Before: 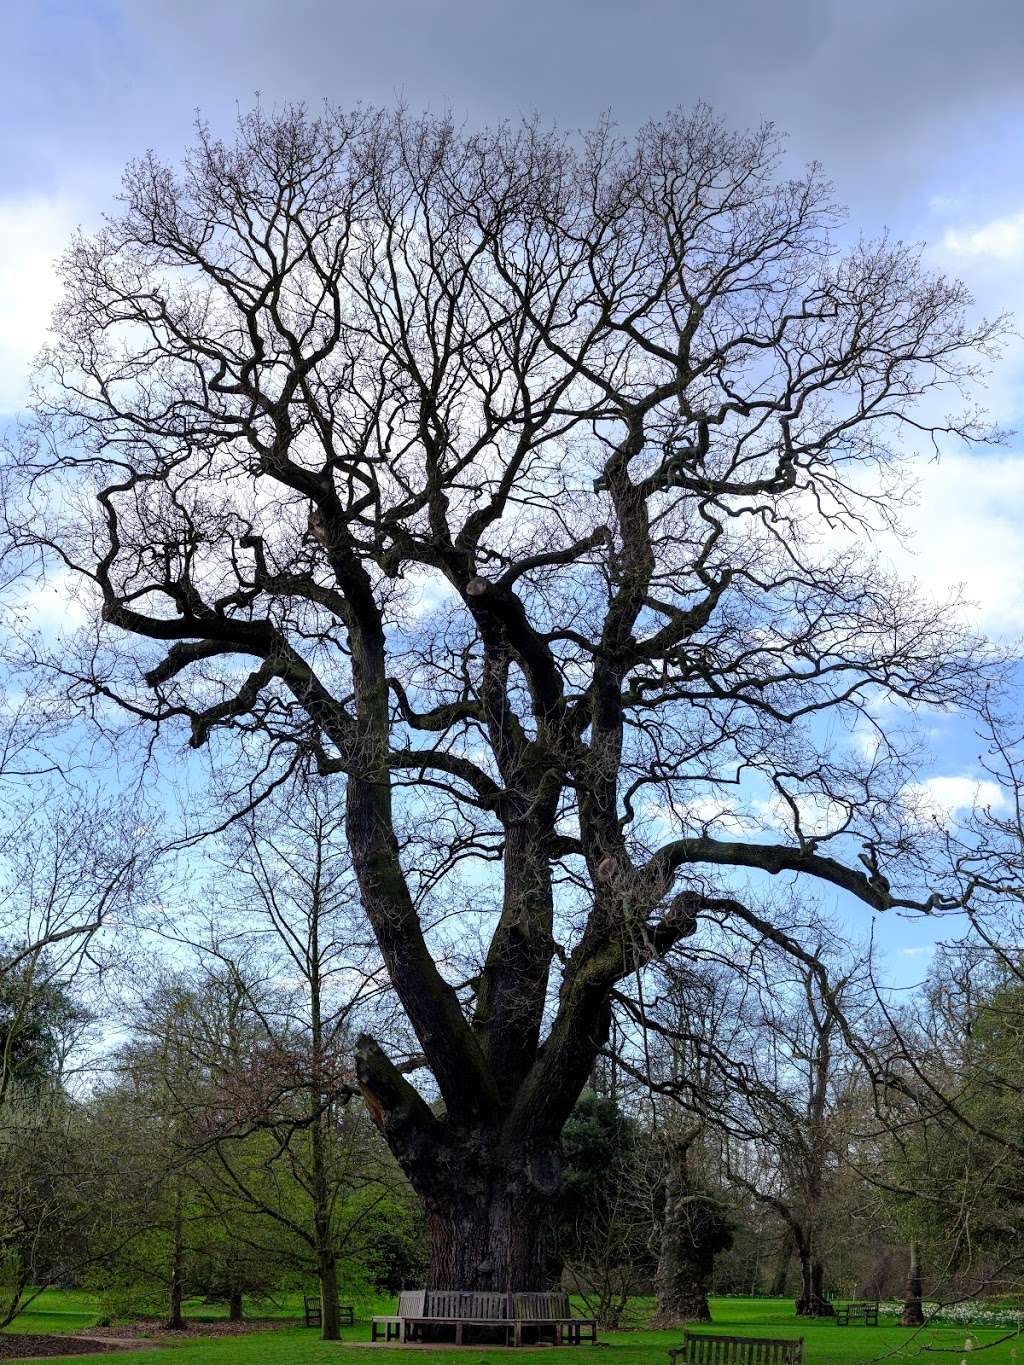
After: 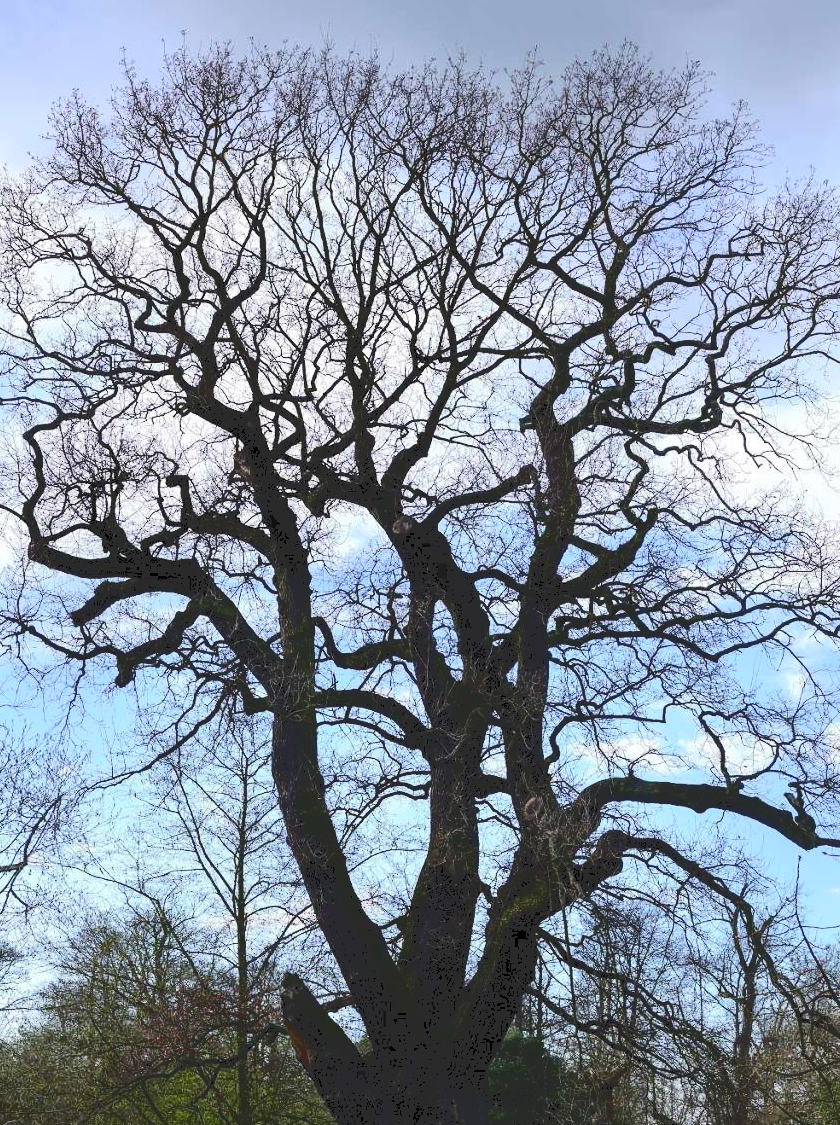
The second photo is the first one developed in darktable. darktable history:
tone curve: curves: ch0 [(0, 0) (0.003, 0.17) (0.011, 0.17) (0.025, 0.17) (0.044, 0.168) (0.069, 0.167) (0.1, 0.173) (0.136, 0.181) (0.177, 0.199) (0.224, 0.226) (0.277, 0.271) (0.335, 0.333) (0.399, 0.419) (0.468, 0.52) (0.543, 0.621) (0.623, 0.716) (0.709, 0.795) (0.801, 0.867) (0.898, 0.914) (1, 1)], color space Lab, independent channels, preserve colors none
crop and rotate: left 7.324%, top 4.481%, right 10.565%, bottom 13.05%
